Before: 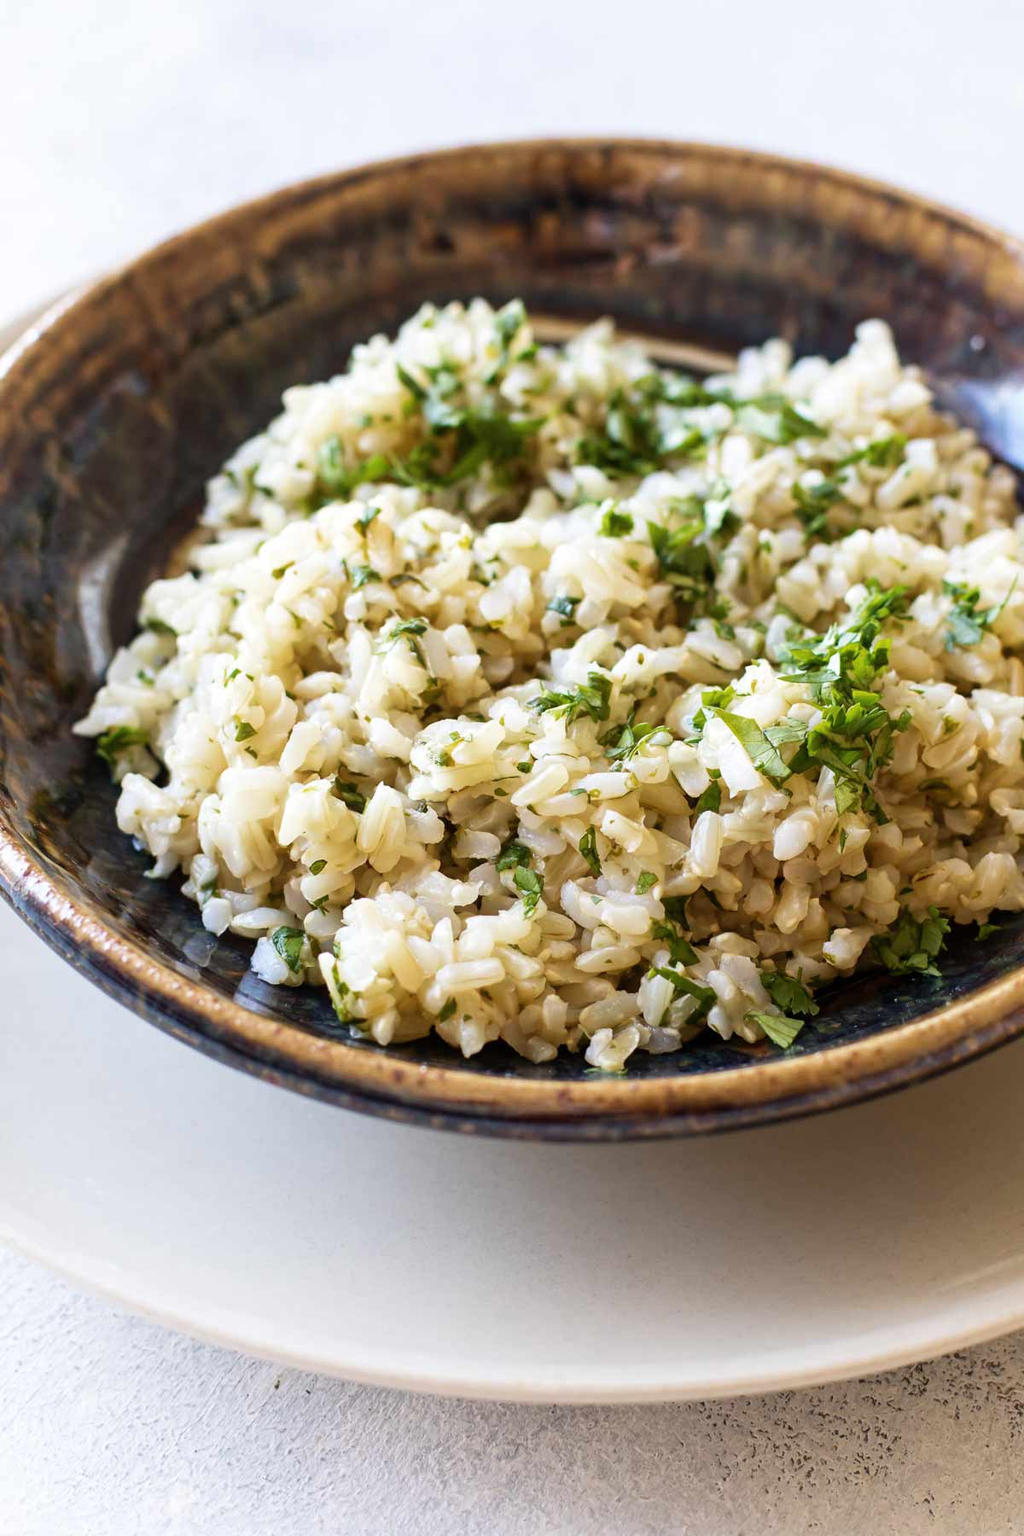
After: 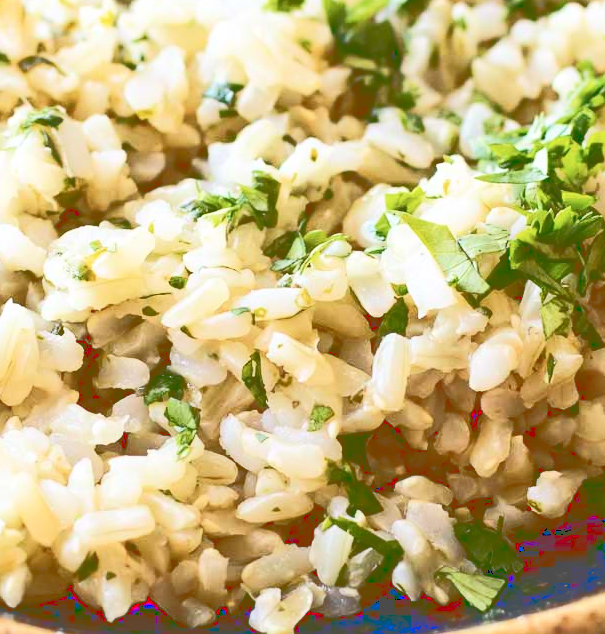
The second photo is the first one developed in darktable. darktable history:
tone curve: curves: ch0 [(0, 0) (0.003, 0.319) (0.011, 0.319) (0.025, 0.319) (0.044, 0.323) (0.069, 0.324) (0.1, 0.328) (0.136, 0.329) (0.177, 0.337) (0.224, 0.351) (0.277, 0.373) (0.335, 0.413) (0.399, 0.458) (0.468, 0.533) (0.543, 0.617) (0.623, 0.71) (0.709, 0.783) (0.801, 0.849) (0.898, 0.911) (1, 1)], color space Lab, linked channels, preserve colors none
contrast brightness saturation: contrast 0.245, brightness 0.091
crop: left 36.442%, top 34.323%, right 13.076%, bottom 30.447%
